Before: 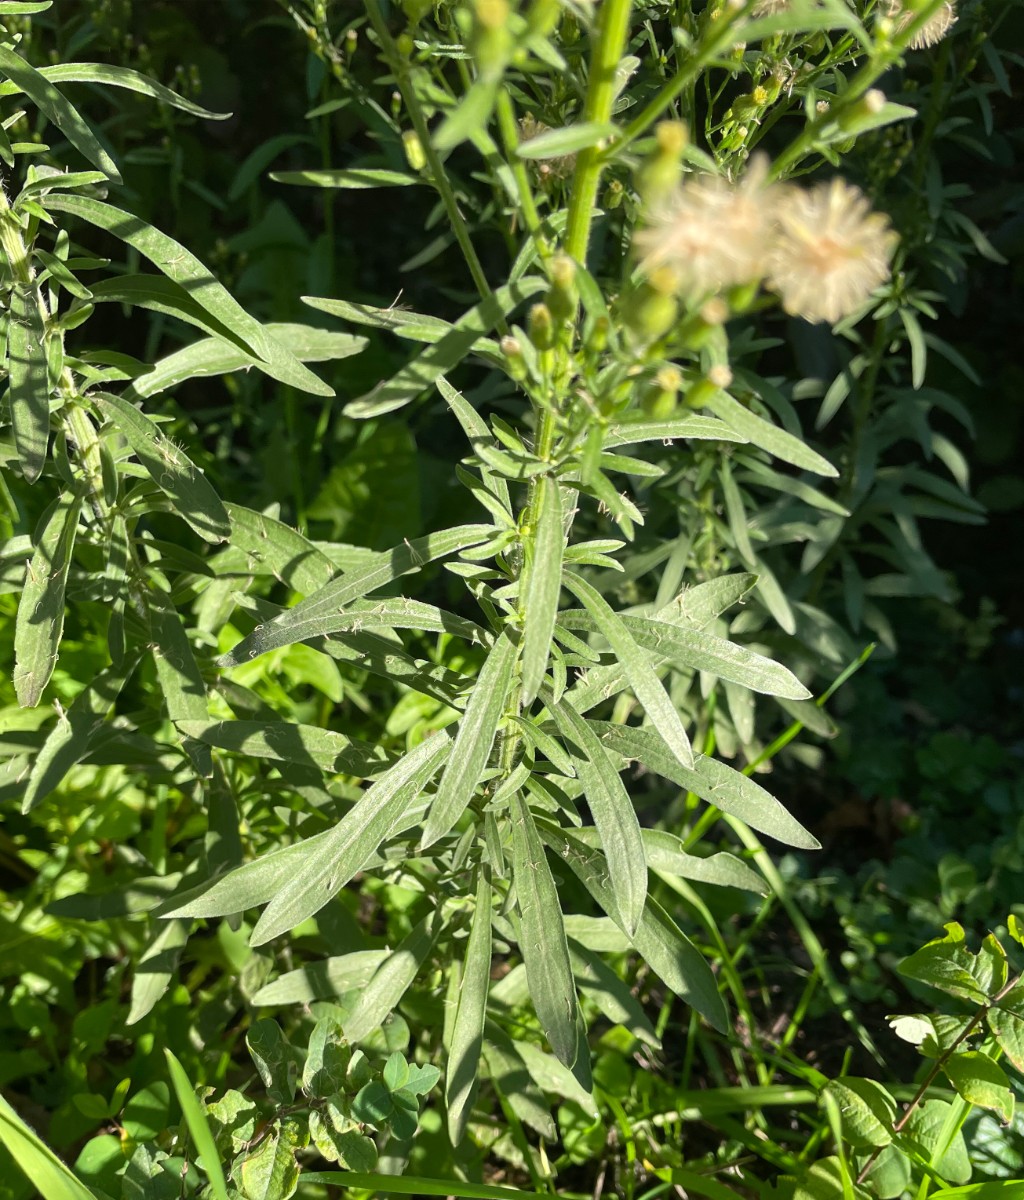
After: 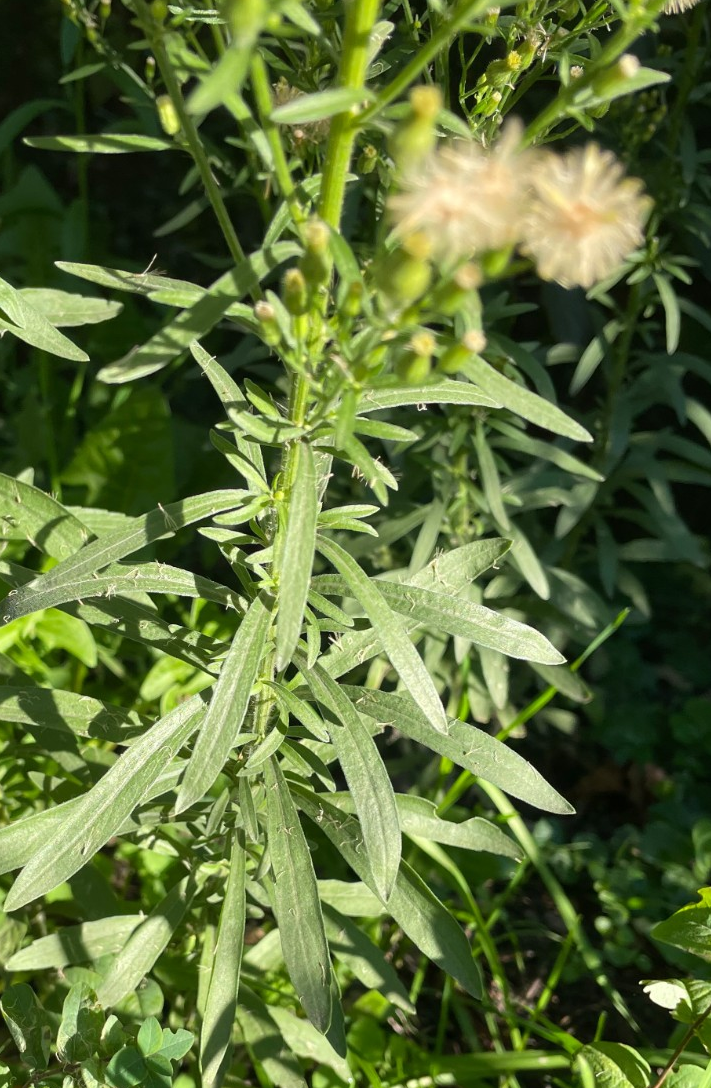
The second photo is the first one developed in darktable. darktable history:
crop and rotate: left 24.029%, top 2.929%, right 6.464%, bottom 6.345%
